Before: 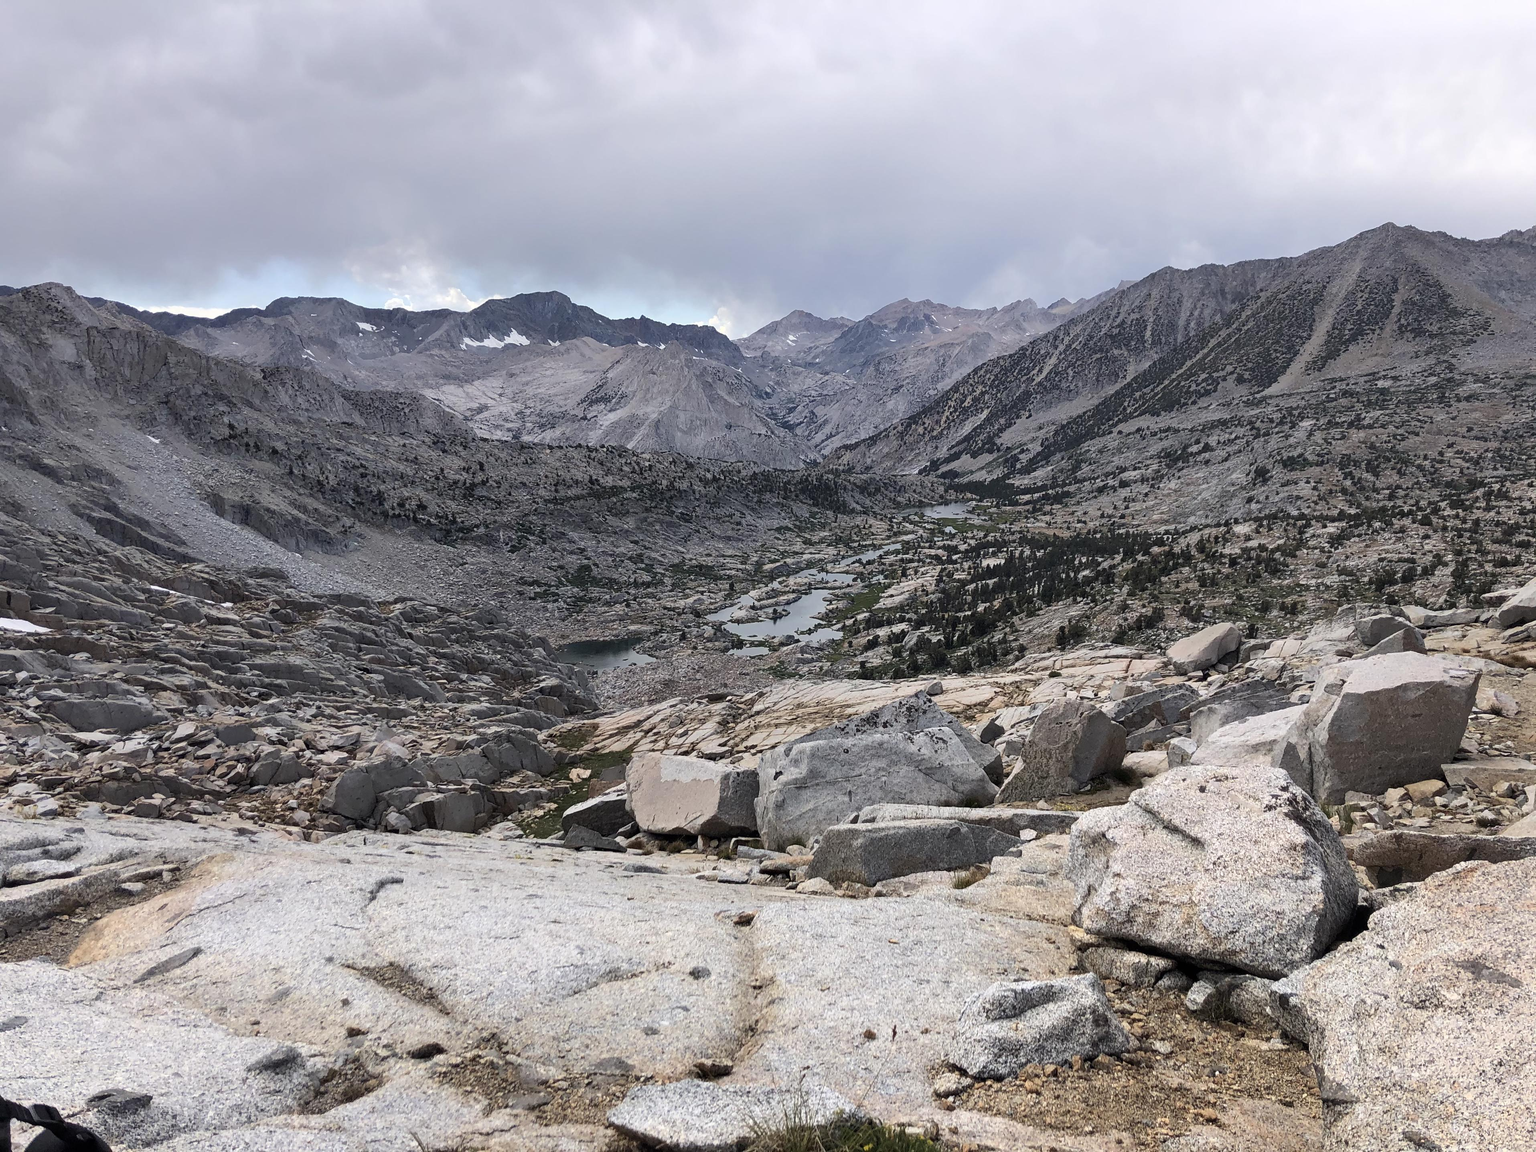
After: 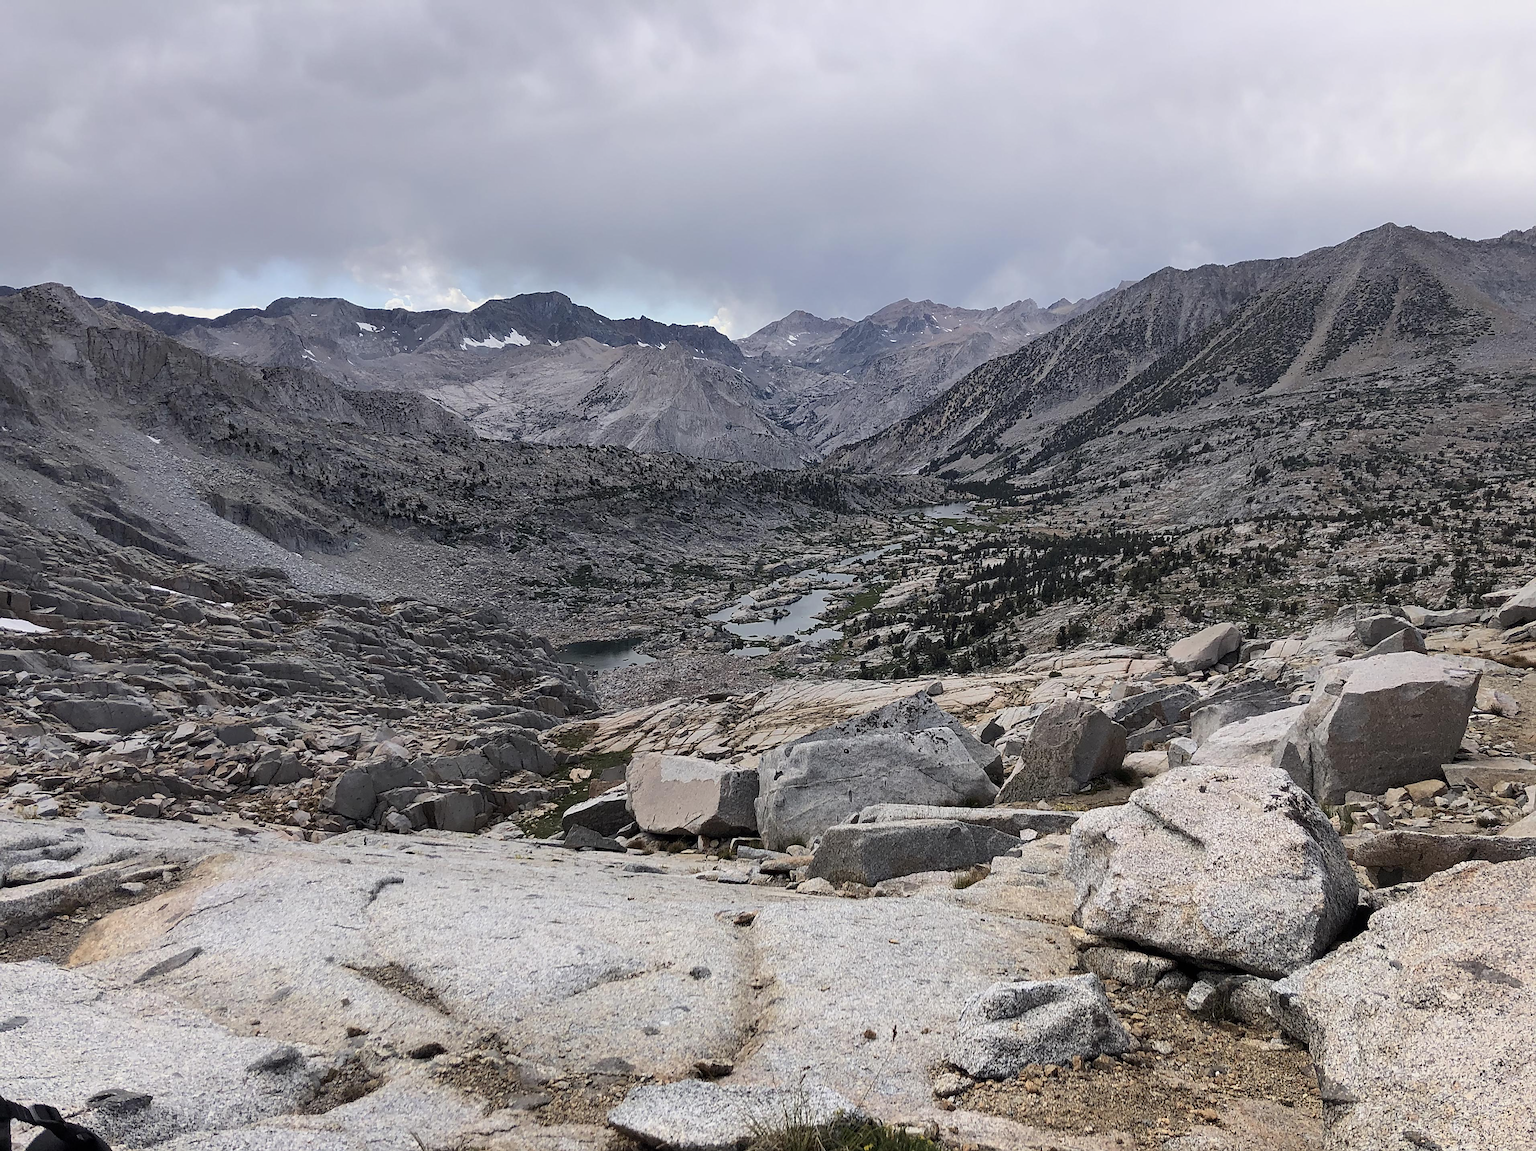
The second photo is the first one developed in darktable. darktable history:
sharpen: on, module defaults
exposure: exposure -0.212 EV, compensate exposure bias true, compensate highlight preservation false
tone equalizer: on, module defaults
